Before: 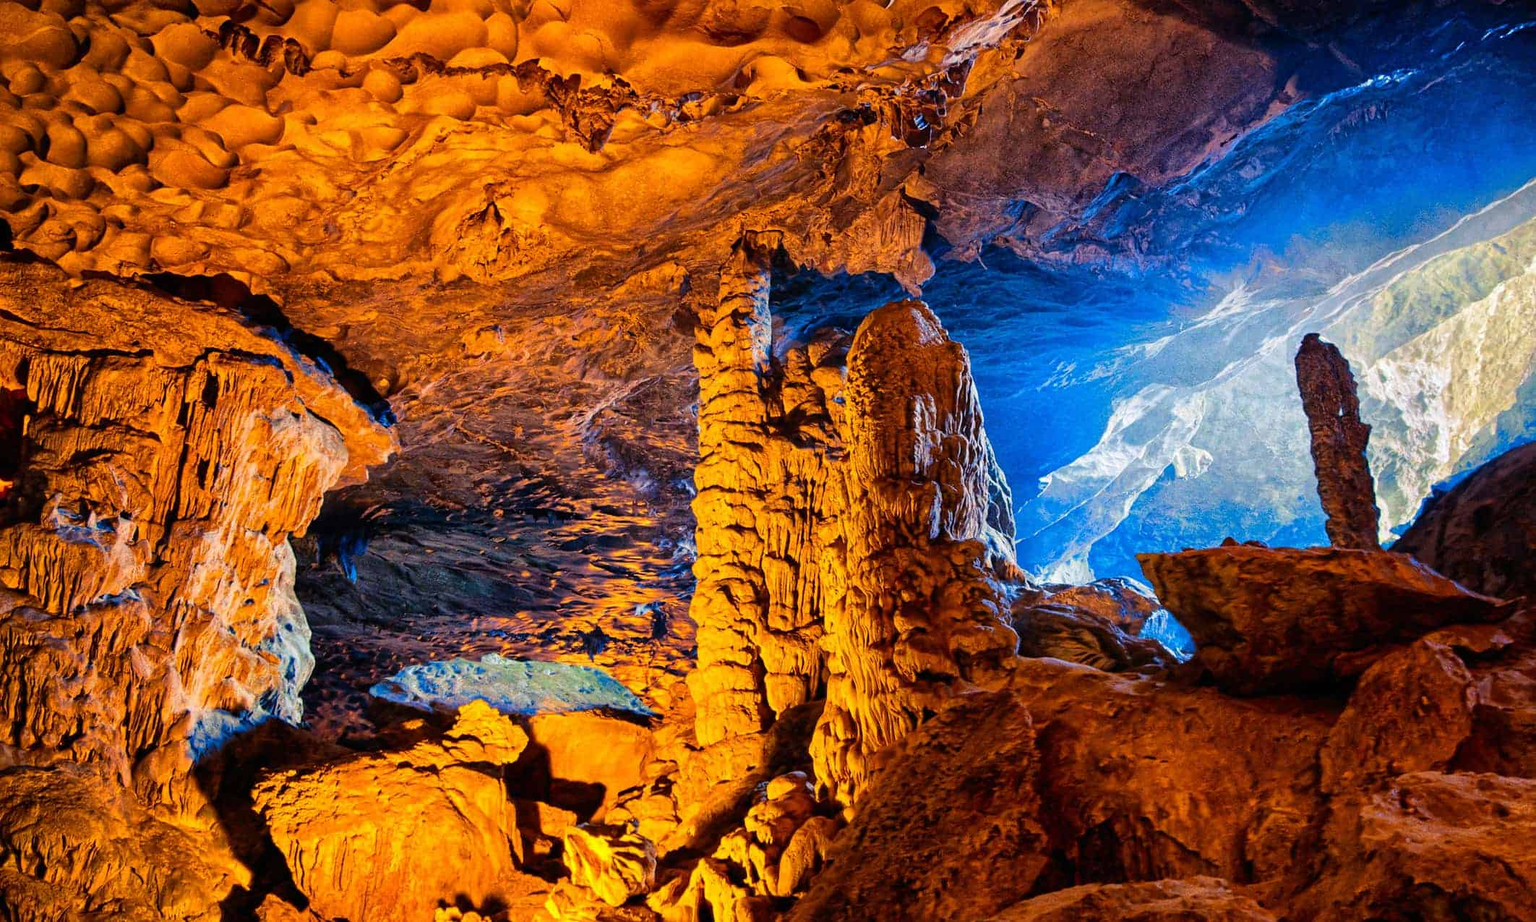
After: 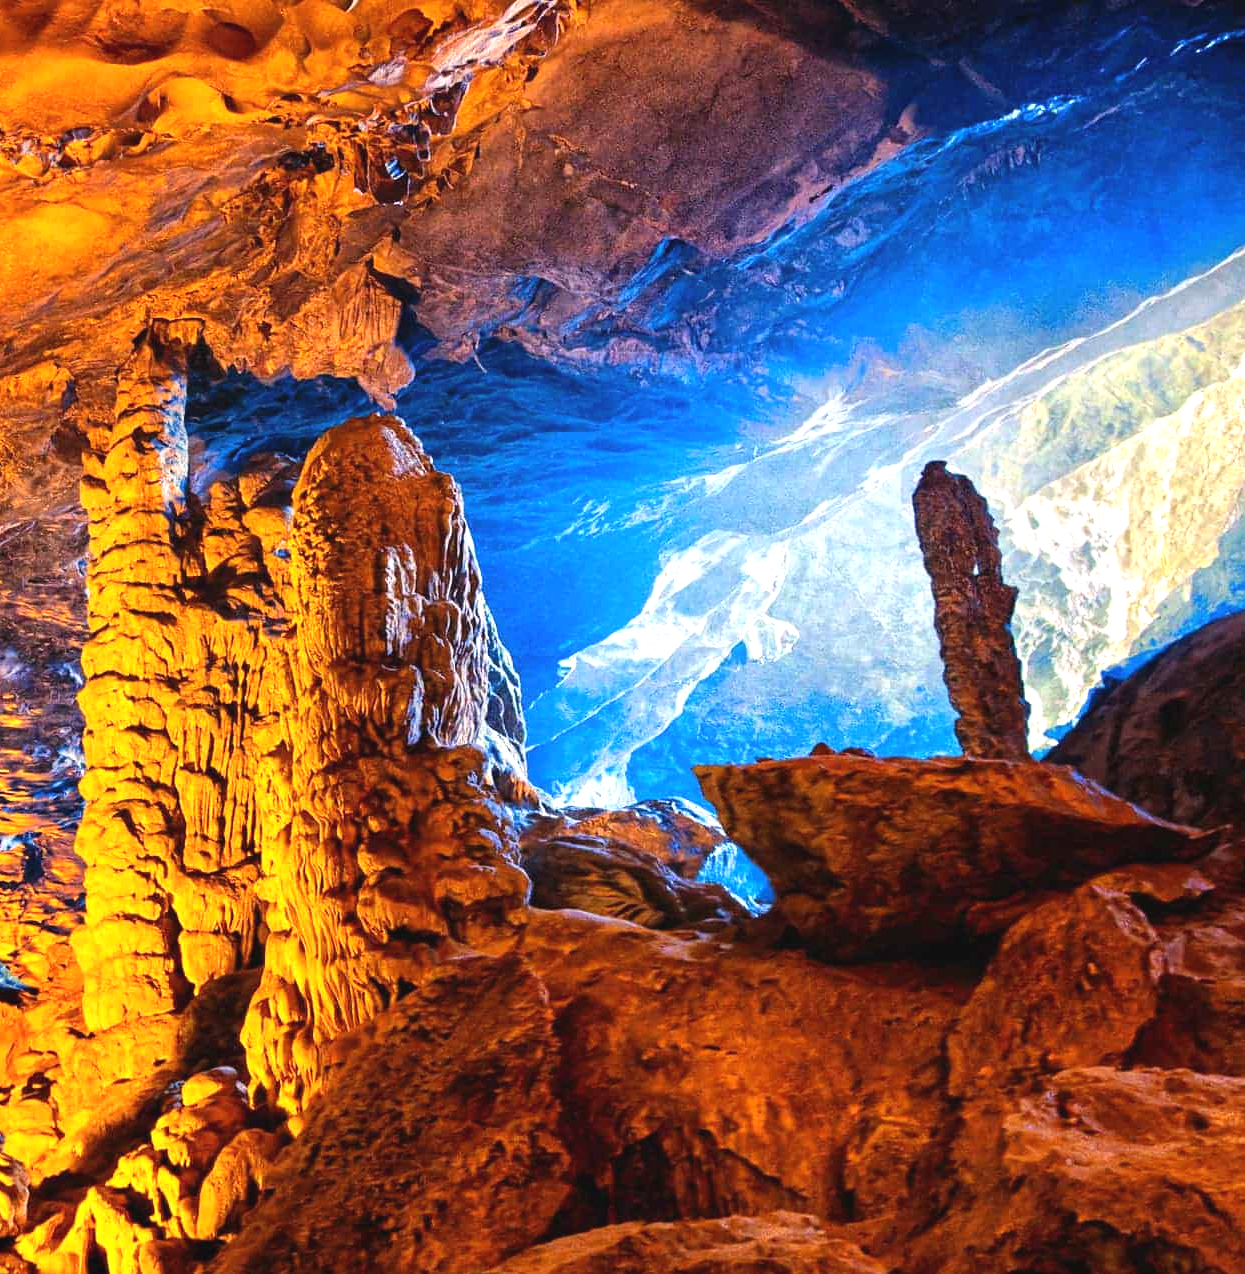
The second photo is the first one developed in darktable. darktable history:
local contrast: mode bilateral grid, contrast 100, coarseness 100, detail 94%, midtone range 0.2
exposure: black level correction -0.002, exposure 0.708 EV, compensate exposure bias true, compensate highlight preservation false
crop: left 41.402%
